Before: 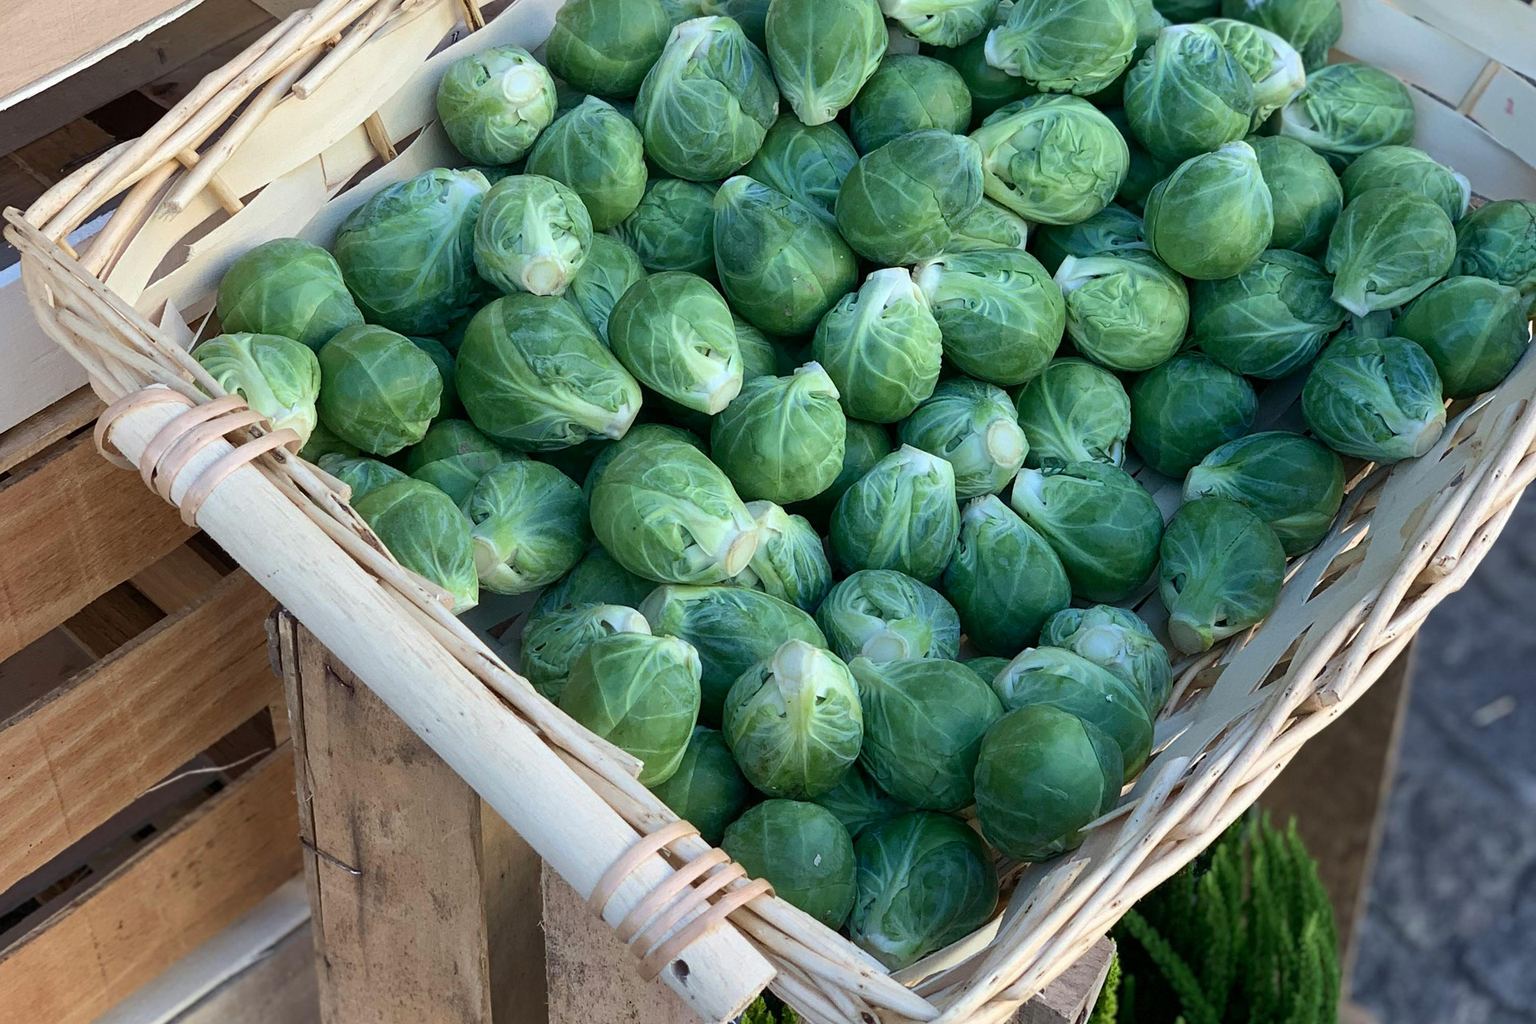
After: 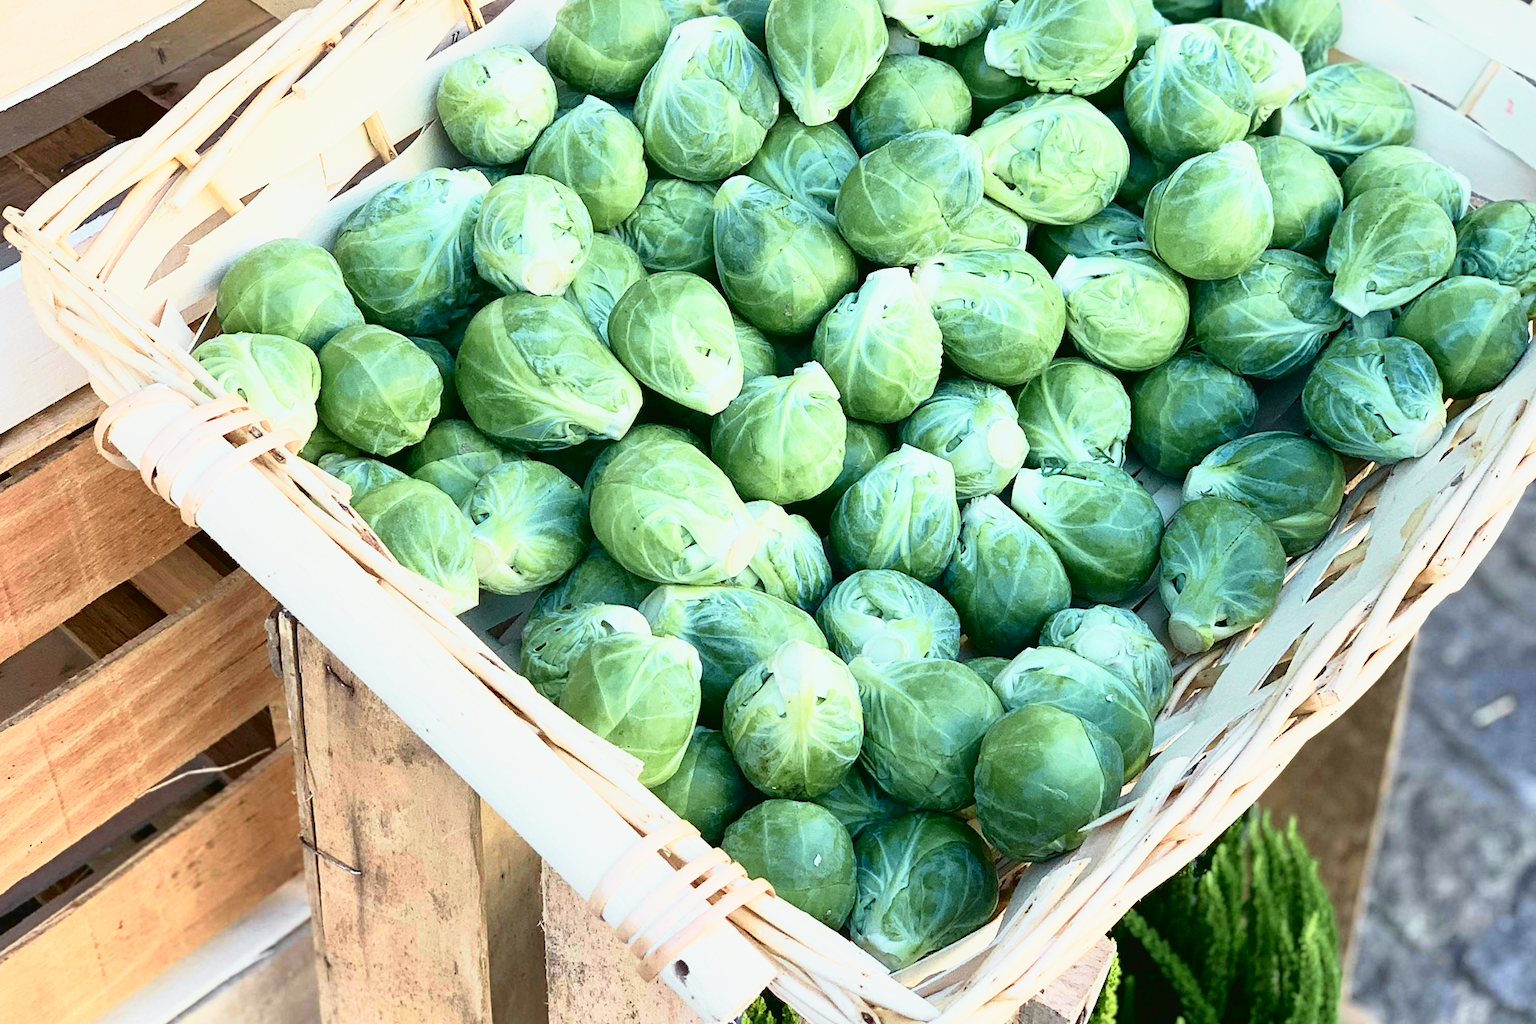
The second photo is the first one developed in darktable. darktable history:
base curve: curves: ch0 [(0, 0) (0.088, 0.125) (0.176, 0.251) (0.354, 0.501) (0.613, 0.749) (1, 0.877)], preserve colors none
exposure: exposure 0.498 EV, compensate highlight preservation false
tone curve: curves: ch0 [(0.003, 0.032) (0.037, 0.037) (0.149, 0.117) (0.297, 0.318) (0.41, 0.48) (0.541, 0.649) (0.722, 0.857) (0.875, 0.946) (1, 0.98)]; ch1 [(0, 0) (0.305, 0.325) (0.453, 0.437) (0.482, 0.474) (0.501, 0.498) (0.506, 0.503) (0.559, 0.576) (0.6, 0.635) (0.656, 0.707) (1, 1)]; ch2 [(0, 0) (0.323, 0.277) (0.408, 0.399) (0.45, 0.48) (0.499, 0.502) (0.515, 0.532) (0.573, 0.602) (0.653, 0.675) (0.75, 0.756) (1, 1)], color space Lab, independent channels, preserve colors none
